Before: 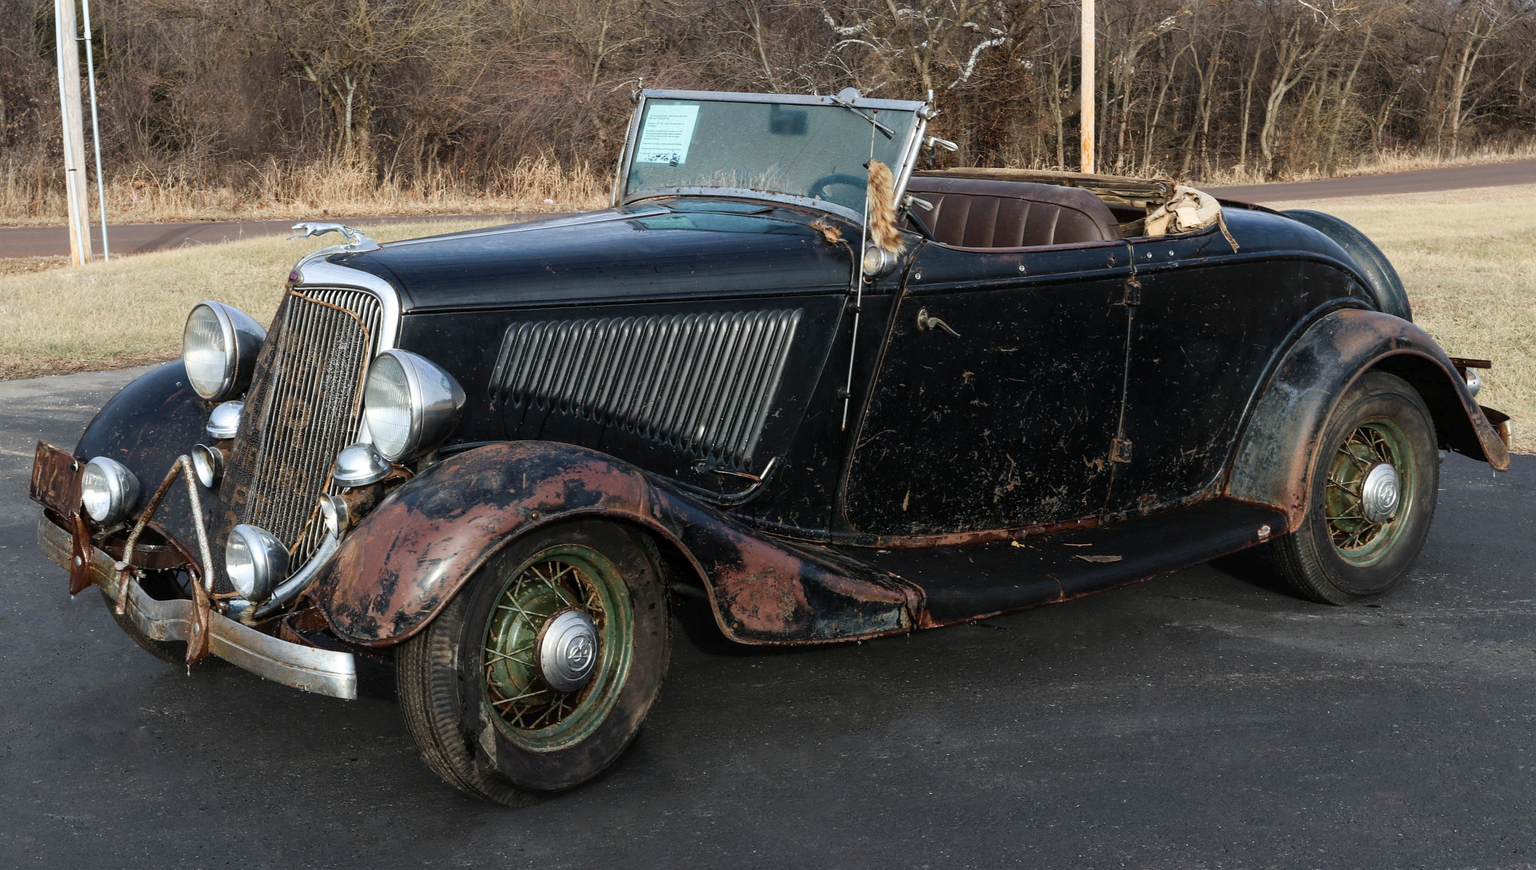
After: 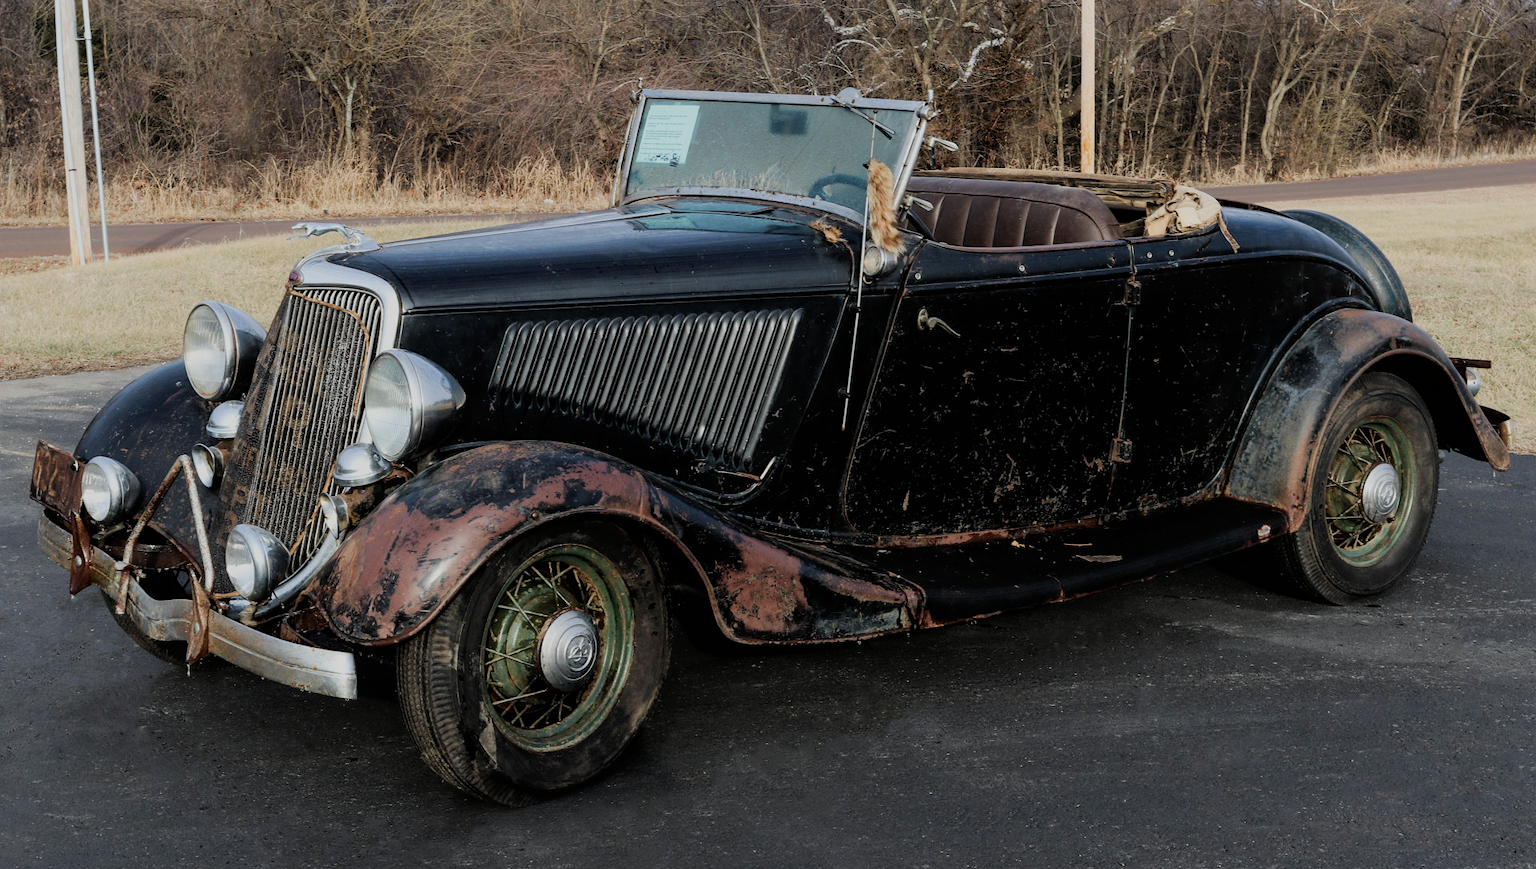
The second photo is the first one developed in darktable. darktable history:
filmic rgb: black relative exposure -6.71 EV, white relative exposure 4.56 EV, hardness 3.25
